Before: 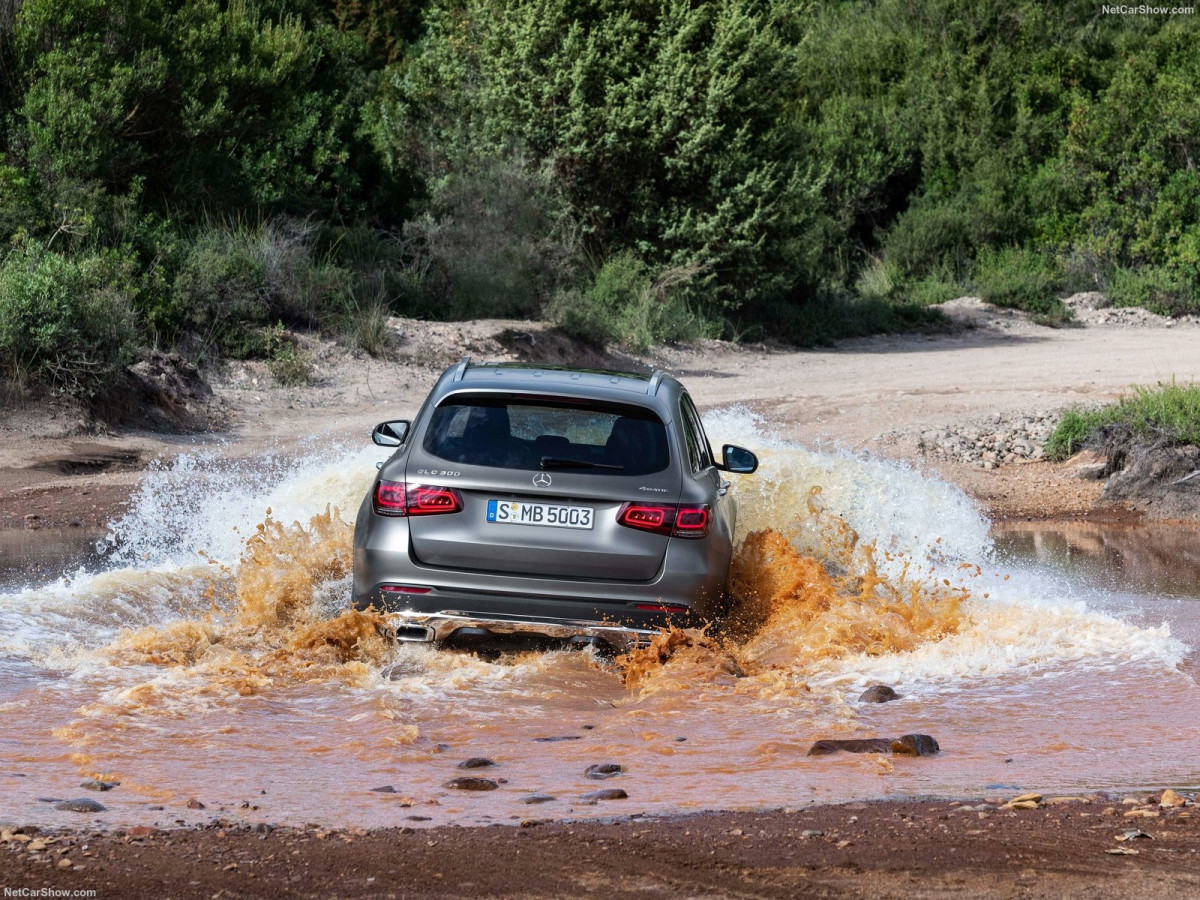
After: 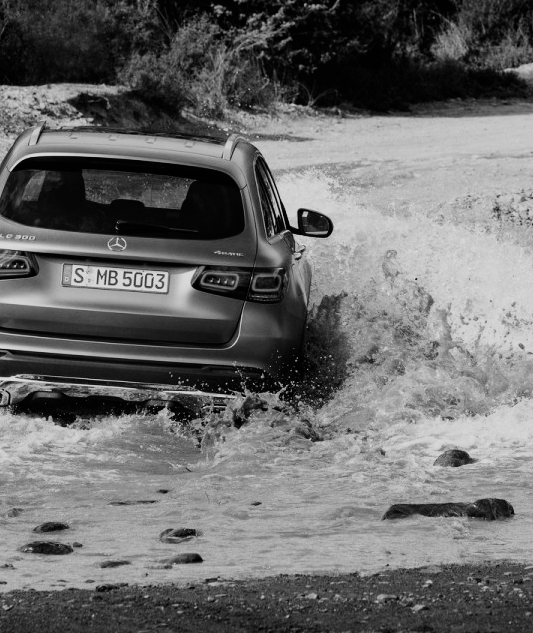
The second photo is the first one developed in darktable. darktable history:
color calibration: output gray [0.22, 0.42, 0.37, 0], gray › normalize channels true, illuminant same as pipeline (D50), adaptation XYZ, x 0.346, y 0.359, gamut compression 0
crop: left 35.432%, top 26.233%, right 20.145%, bottom 3.432%
sigmoid: contrast 1.6, skew -0.2, preserve hue 0%, red attenuation 0.1, red rotation 0.035, green attenuation 0.1, green rotation -0.017, blue attenuation 0.15, blue rotation -0.052, base primaries Rec2020
